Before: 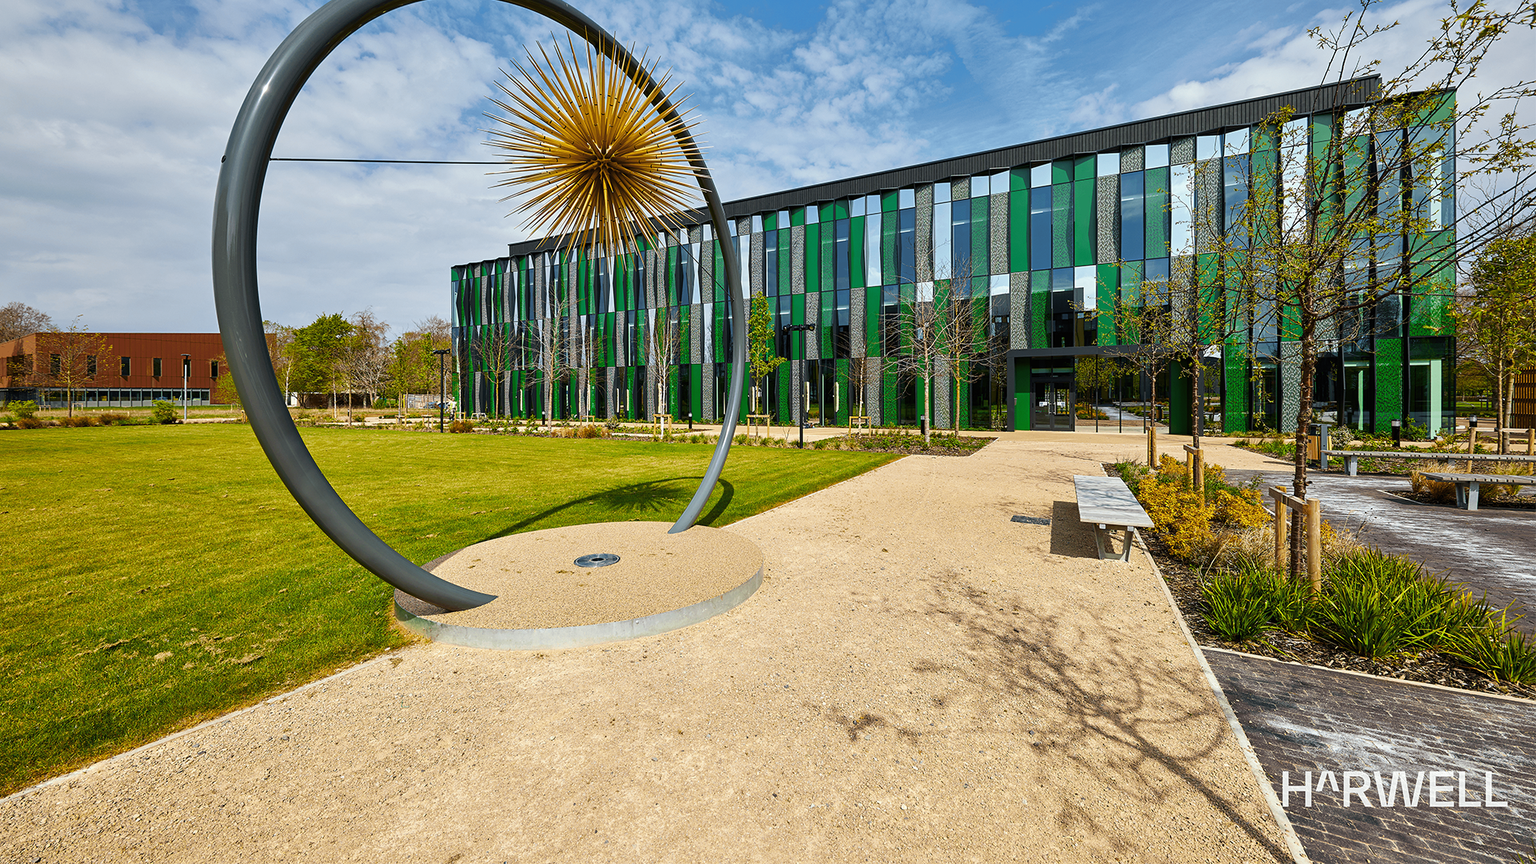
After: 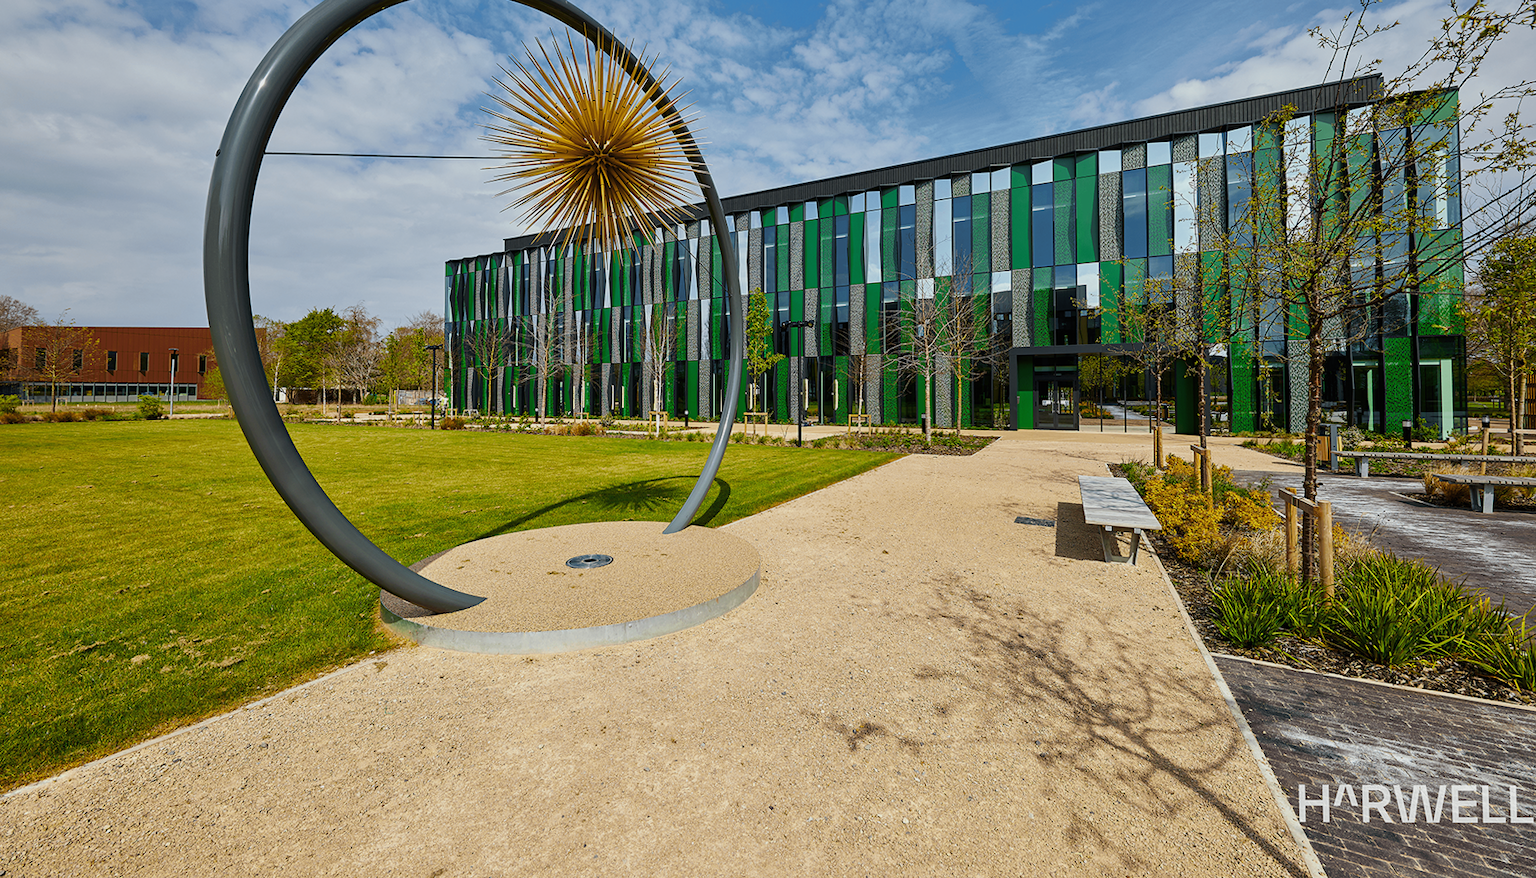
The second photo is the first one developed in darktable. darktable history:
bloom: size 13.65%, threshold 98.39%, strength 4.82%
exposure: exposure -0.293 EV, compensate highlight preservation false
rotate and perspective: rotation 0.226°, lens shift (vertical) -0.042, crop left 0.023, crop right 0.982, crop top 0.006, crop bottom 0.994
